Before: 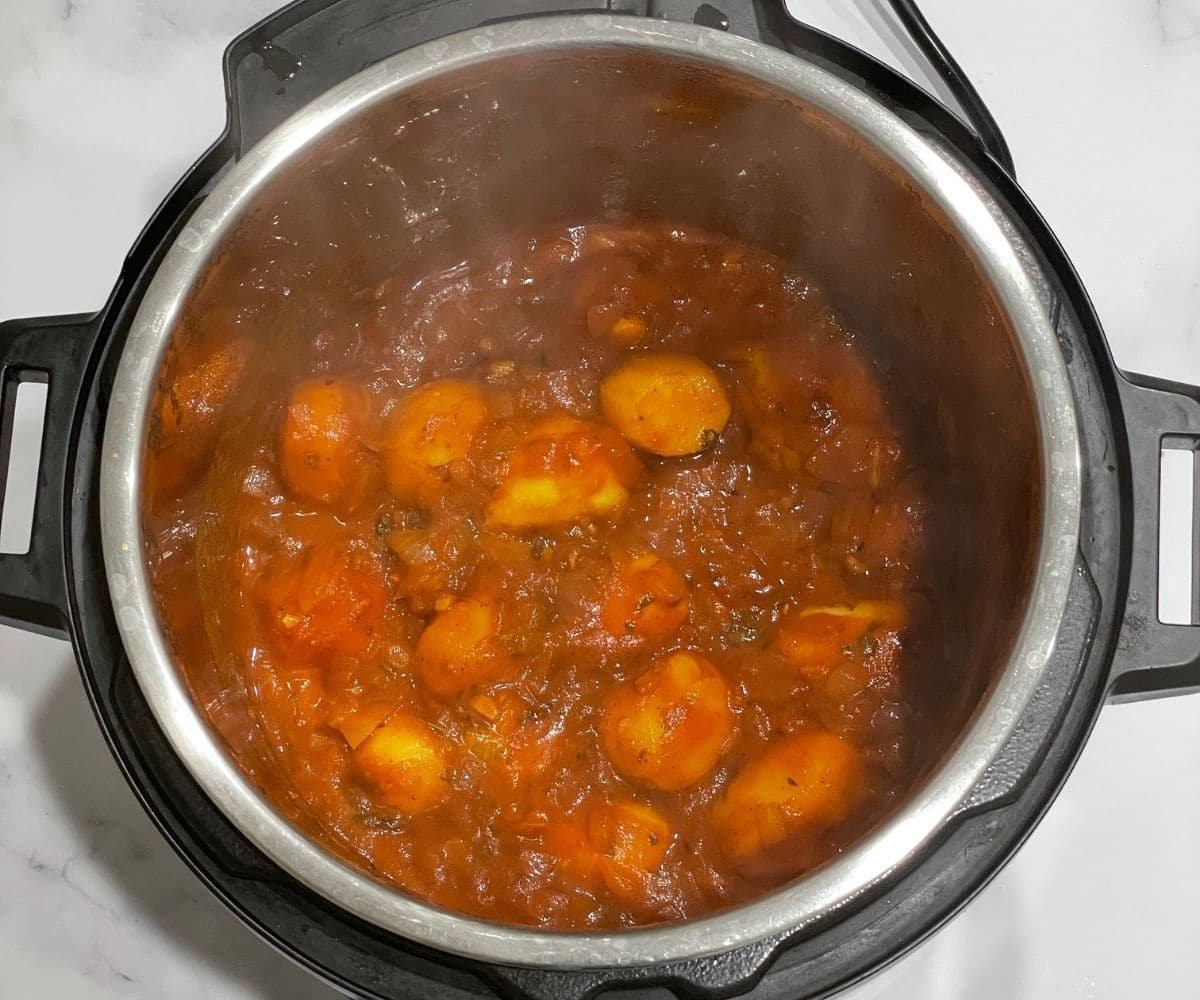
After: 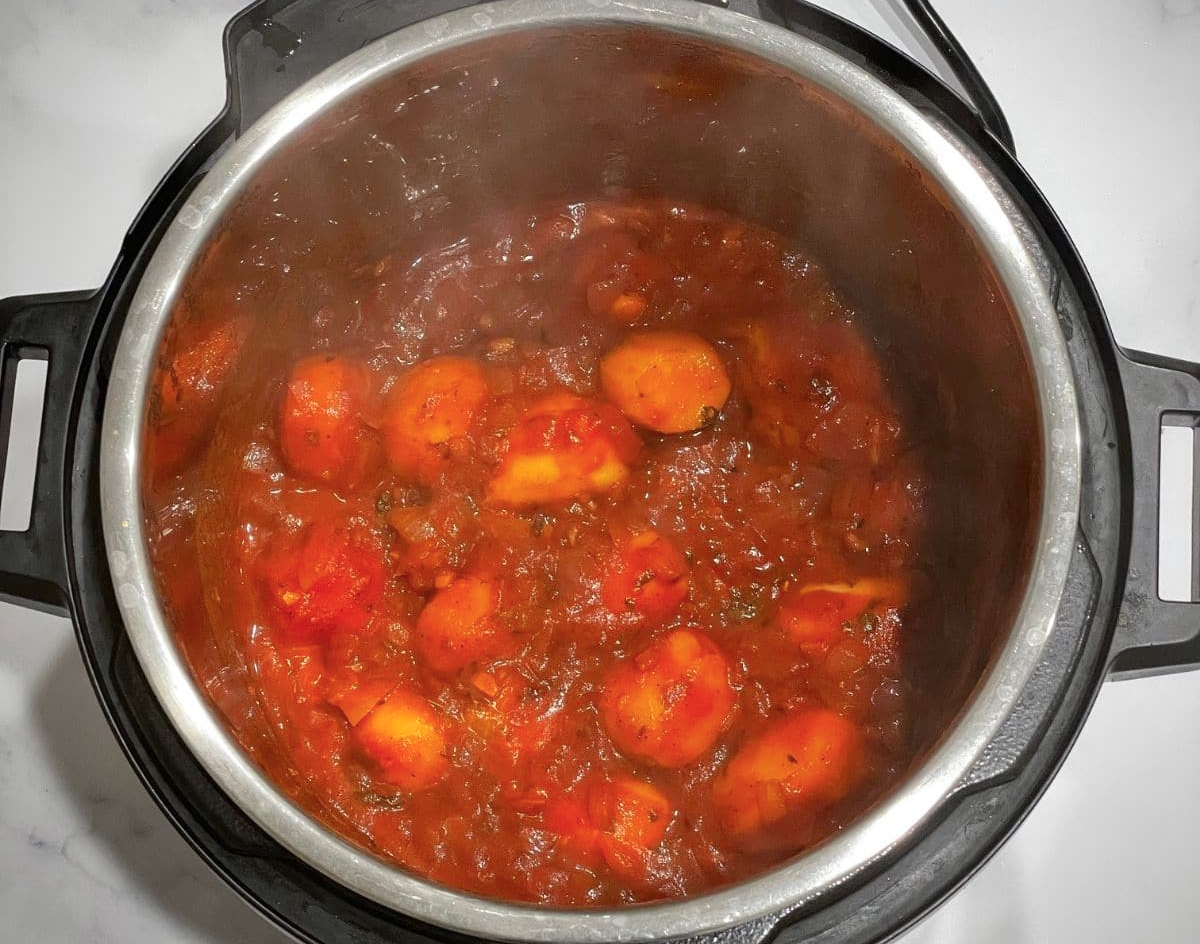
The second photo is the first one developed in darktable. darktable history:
crop and rotate: top 2.312%, bottom 3.193%
color zones: curves: ch1 [(0.29, 0.492) (0.373, 0.185) (0.509, 0.481)]; ch2 [(0.25, 0.462) (0.749, 0.457)]
vignetting: fall-off start 91.33%, unbound false
